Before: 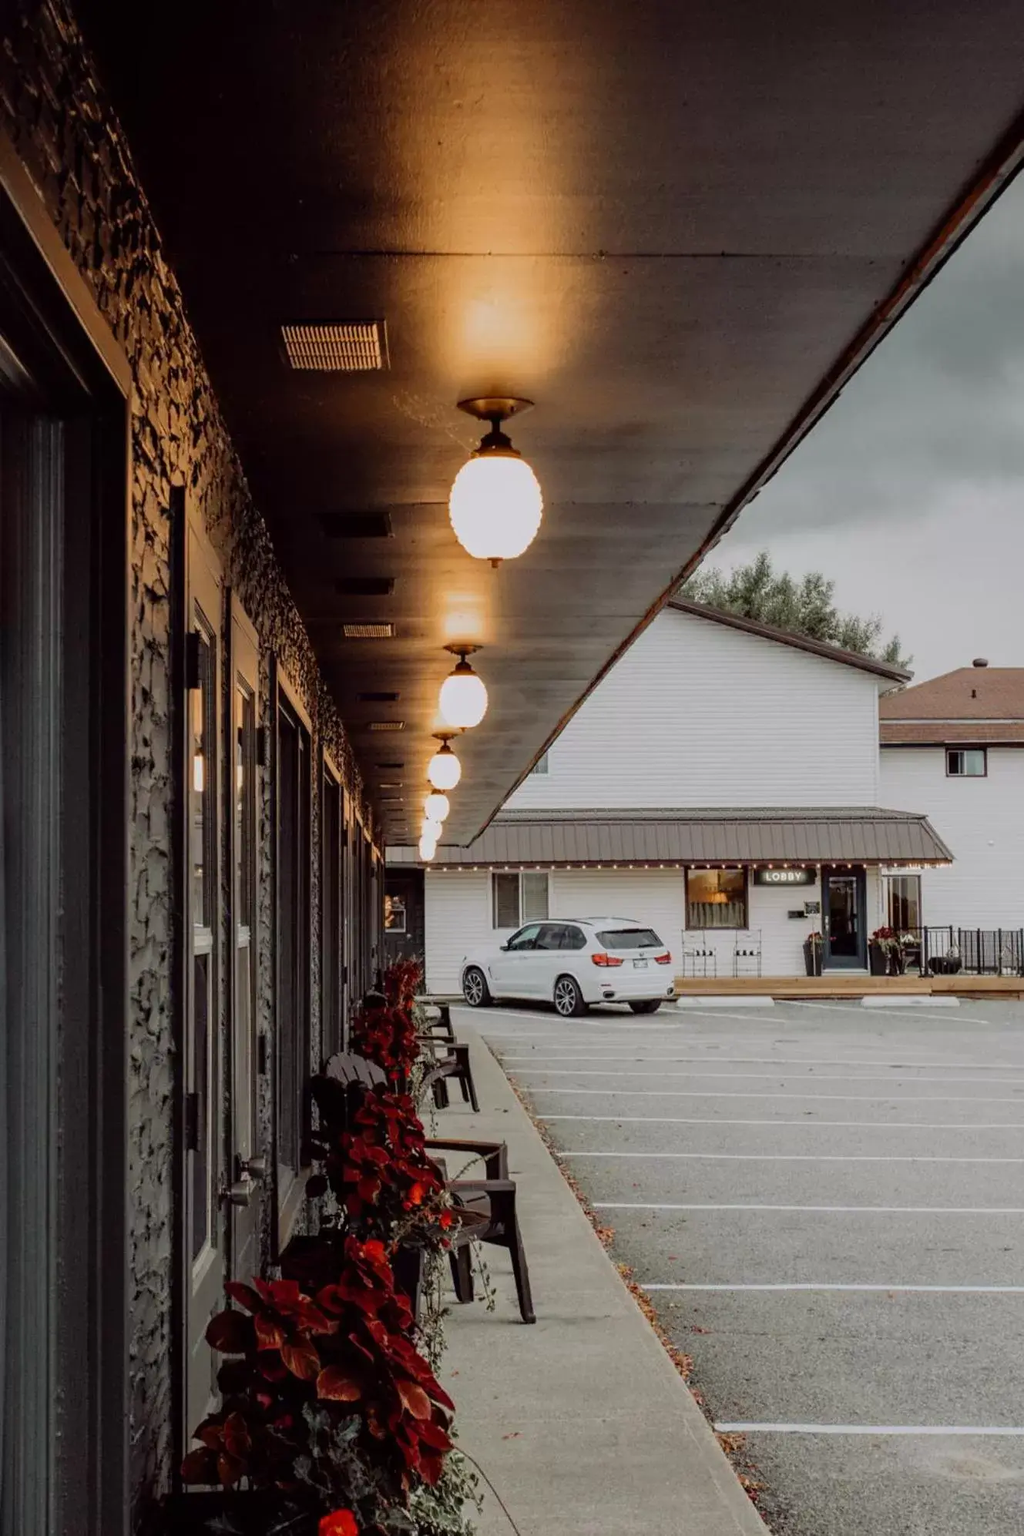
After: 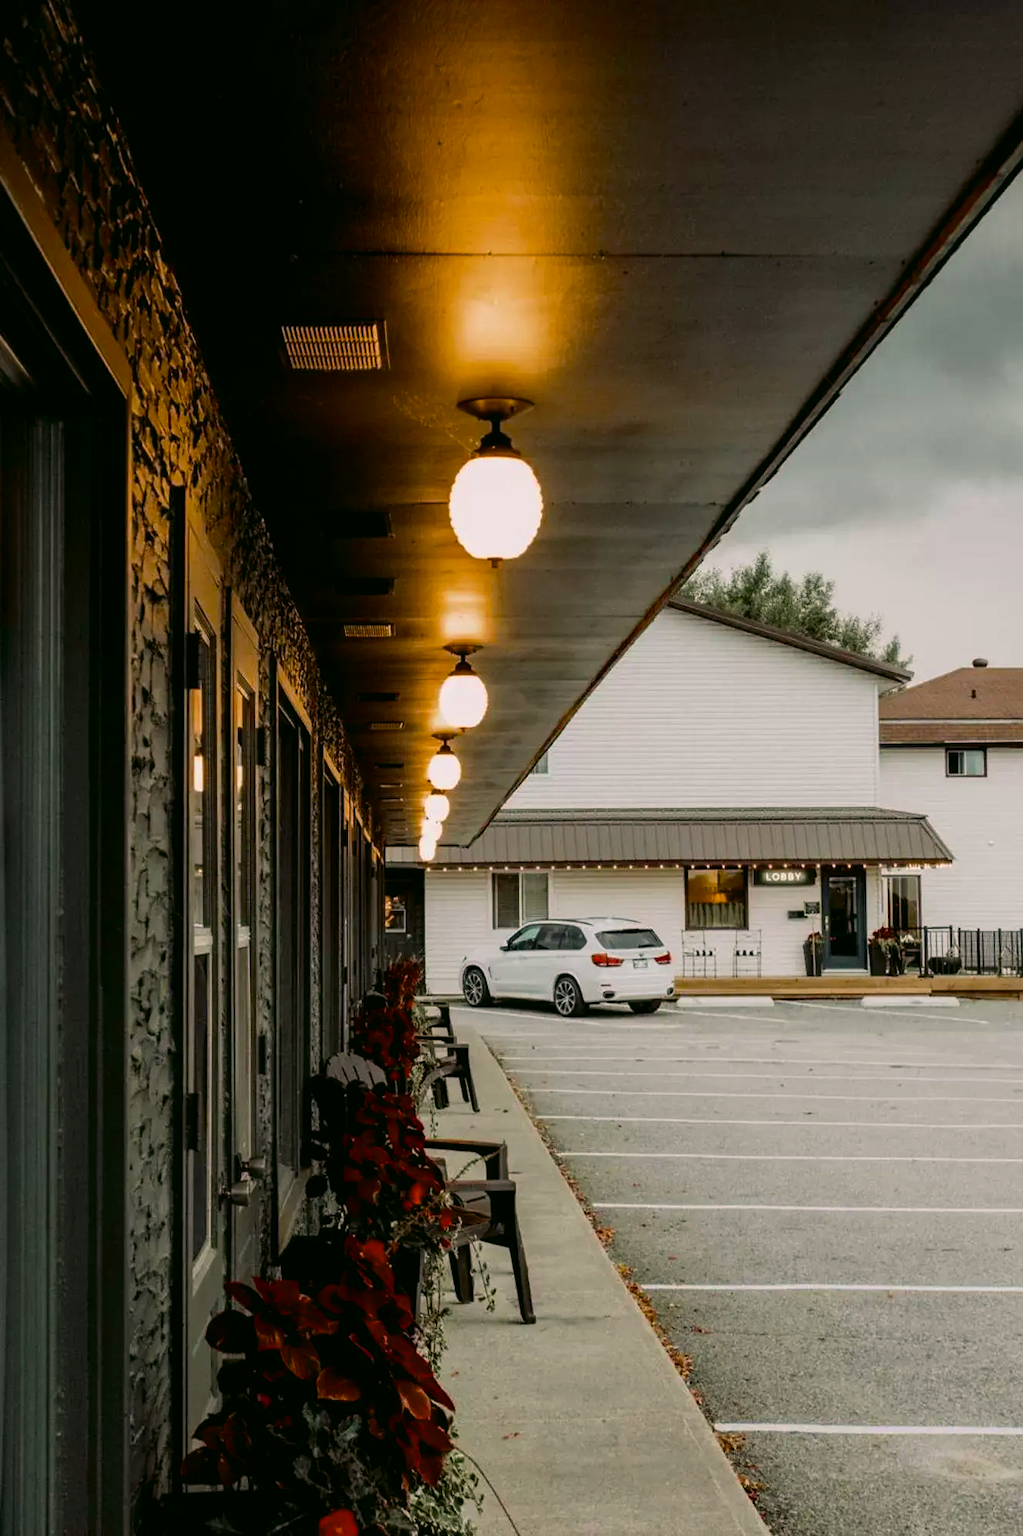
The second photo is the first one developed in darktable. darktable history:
color balance rgb: linear chroma grading › global chroma 1.078%, linear chroma grading › mid-tones -0.737%, perceptual saturation grading › global saturation 19.747%, perceptual brilliance grading › global brilliance 14.234%, perceptual brilliance grading › shadows -34.356%, global vibrance 7.325%, saturation formula JzAzBz (2021)
color correction: highlights a* 3.93, highlights b* 4.94, shadows a* -7.15, shadows b* 4.87
